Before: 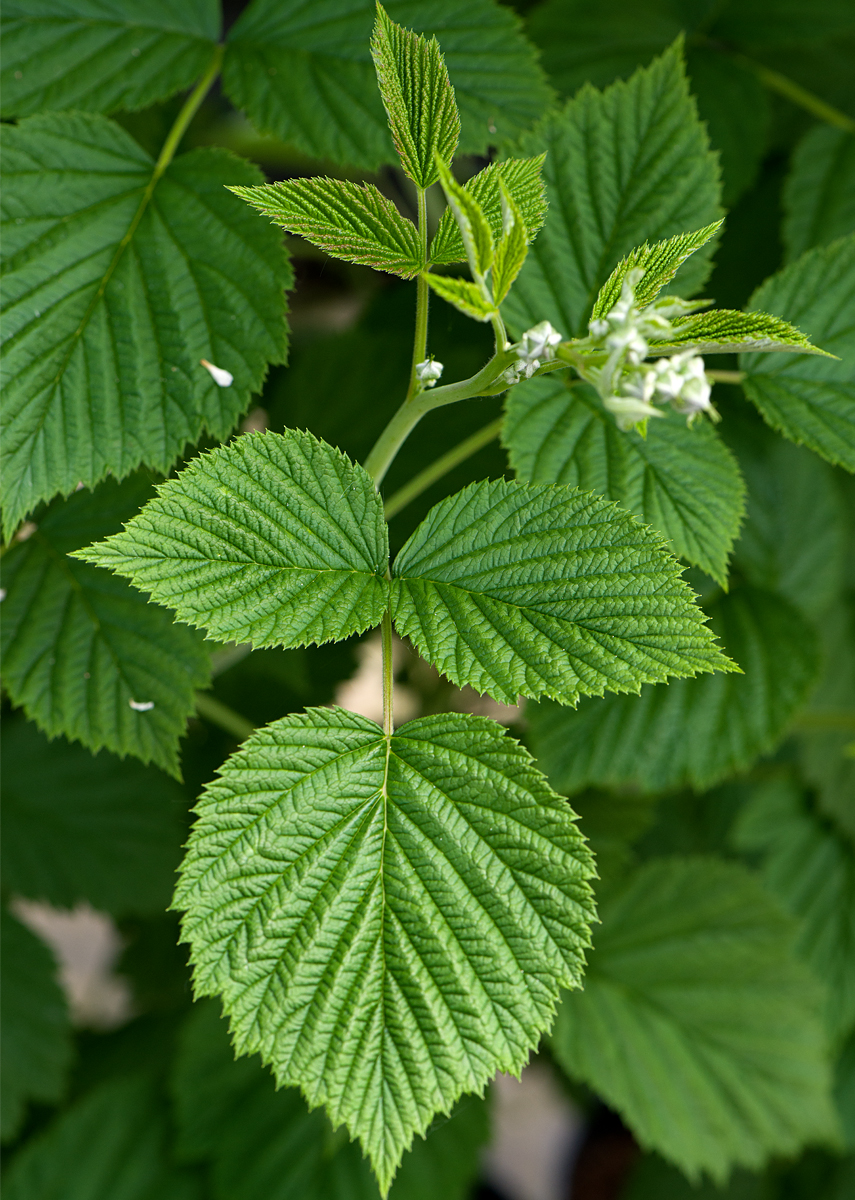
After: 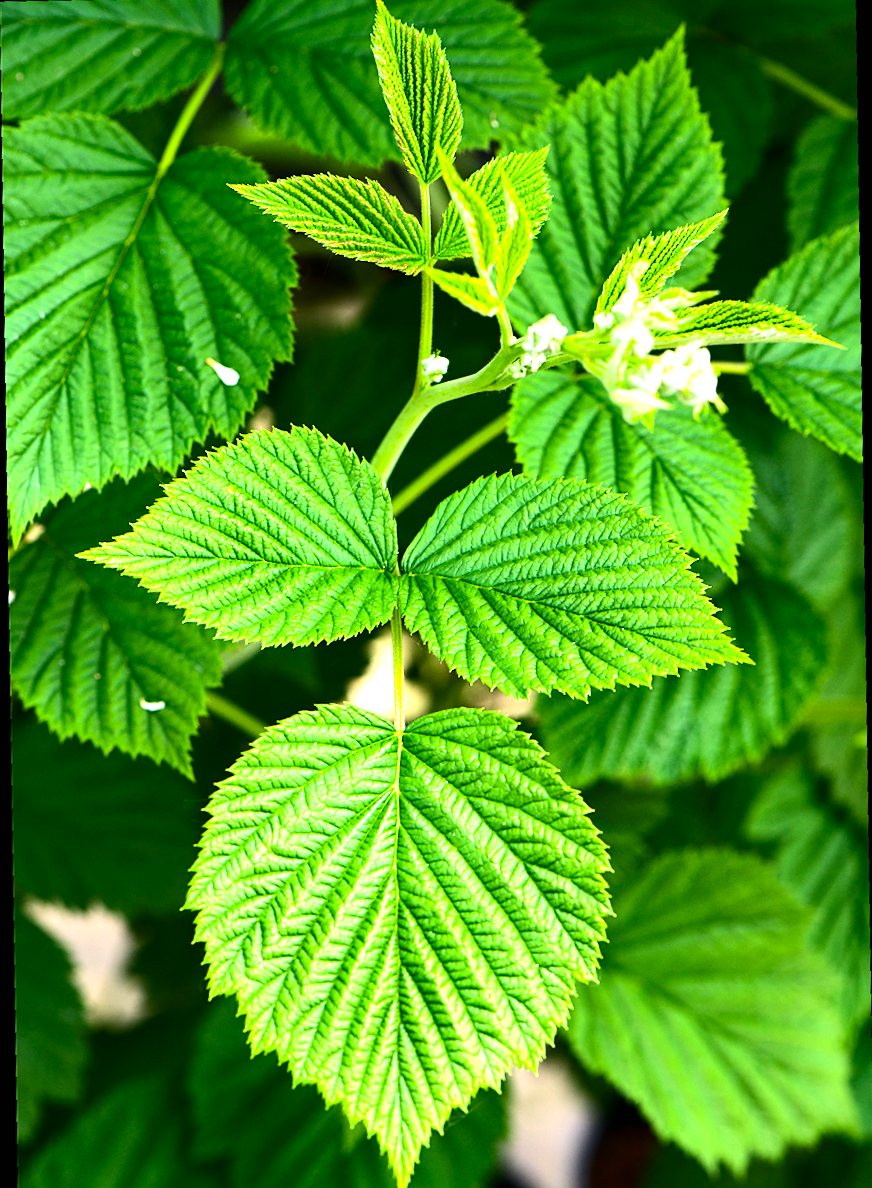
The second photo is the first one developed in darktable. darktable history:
exposure: black level correction 0, exposure 1 EV, compensate exposure bias true, compensate highlight preservation false
rotate and perspective: rotation -2.56°, automatic cropping off
tone equalizer: -8 EV -0.75 EV, -7 EV -0.7 EV, -6 EV -0.6 EV, -5 EV -0.4 EV, -3 EV 0.4 EV, -2 EV 0.6 EV, -1 EV 0.7 EV, +0 EV 0.75 EV, edges refinement/feathering 500, mask exposure compensation -1.57 EV, preserve details no
contrast brightness saturation: contrast 0.16, saturation 0.32
crop and rotate: angle -1.69°
